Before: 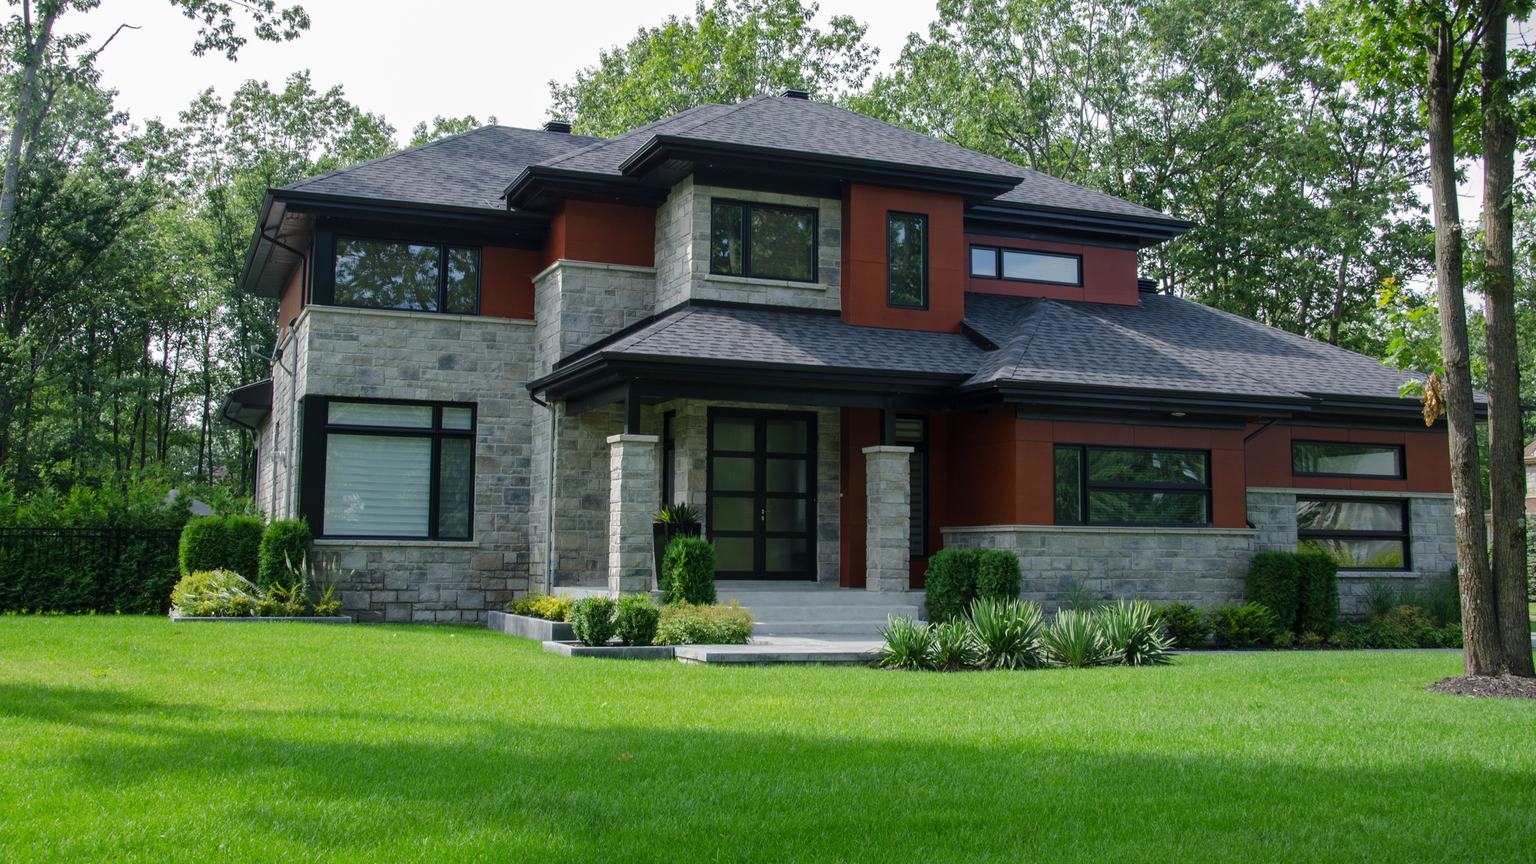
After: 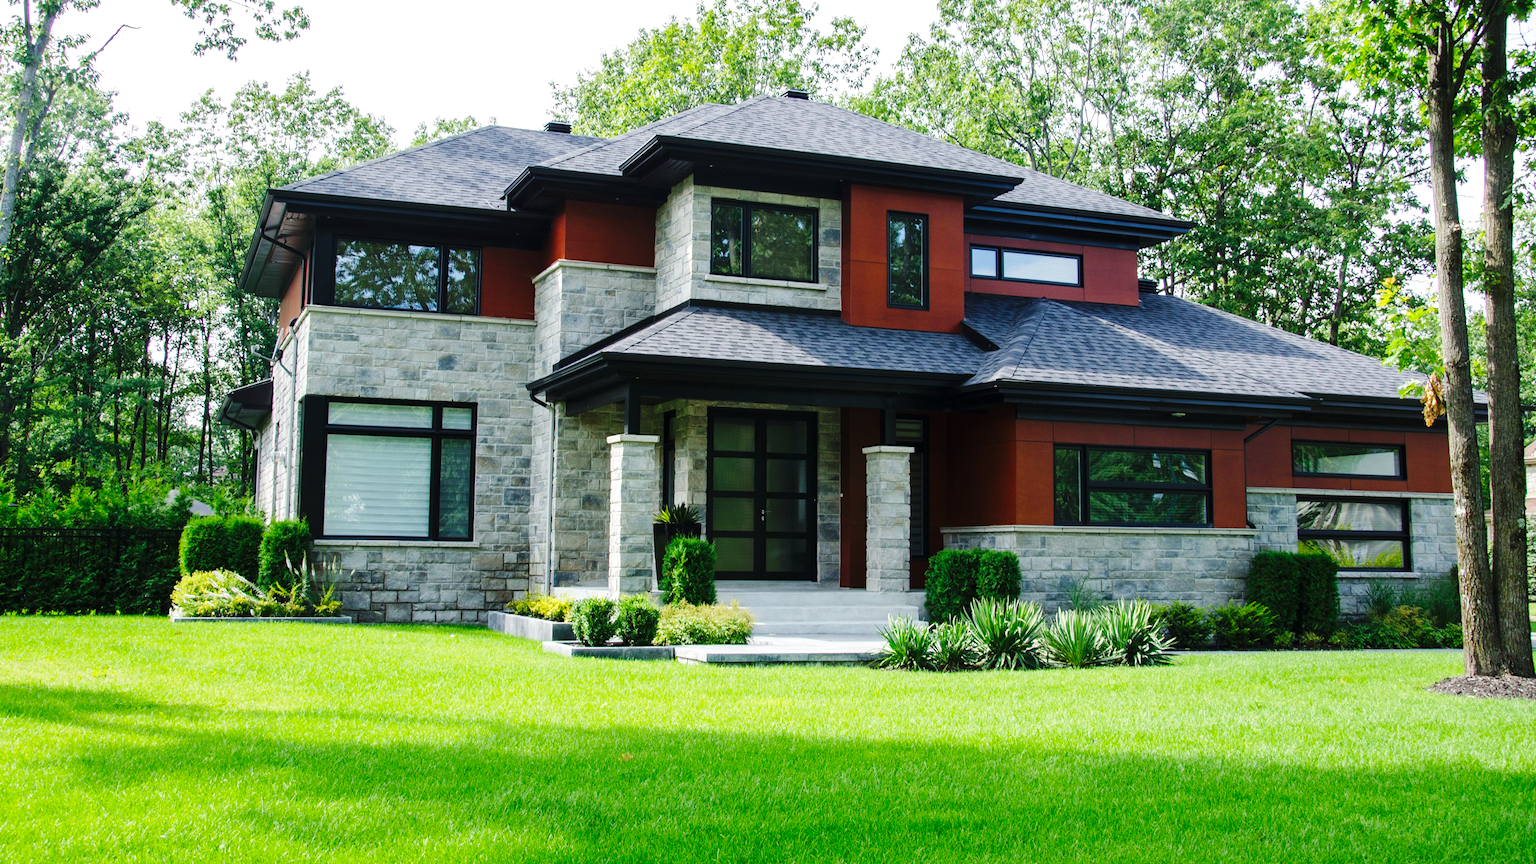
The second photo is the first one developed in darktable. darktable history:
base curve: curves: ch0 [(0, 0) (0.036, 0.025) (0.121, 0.166) (0.206, 0.329) (0.605, 0.79) (1, 1)], preserve colors none
tone equalizer: on, module defaults
exposure: black level correction 0, exposure 0.5 EV, compensate highlight preservation false
